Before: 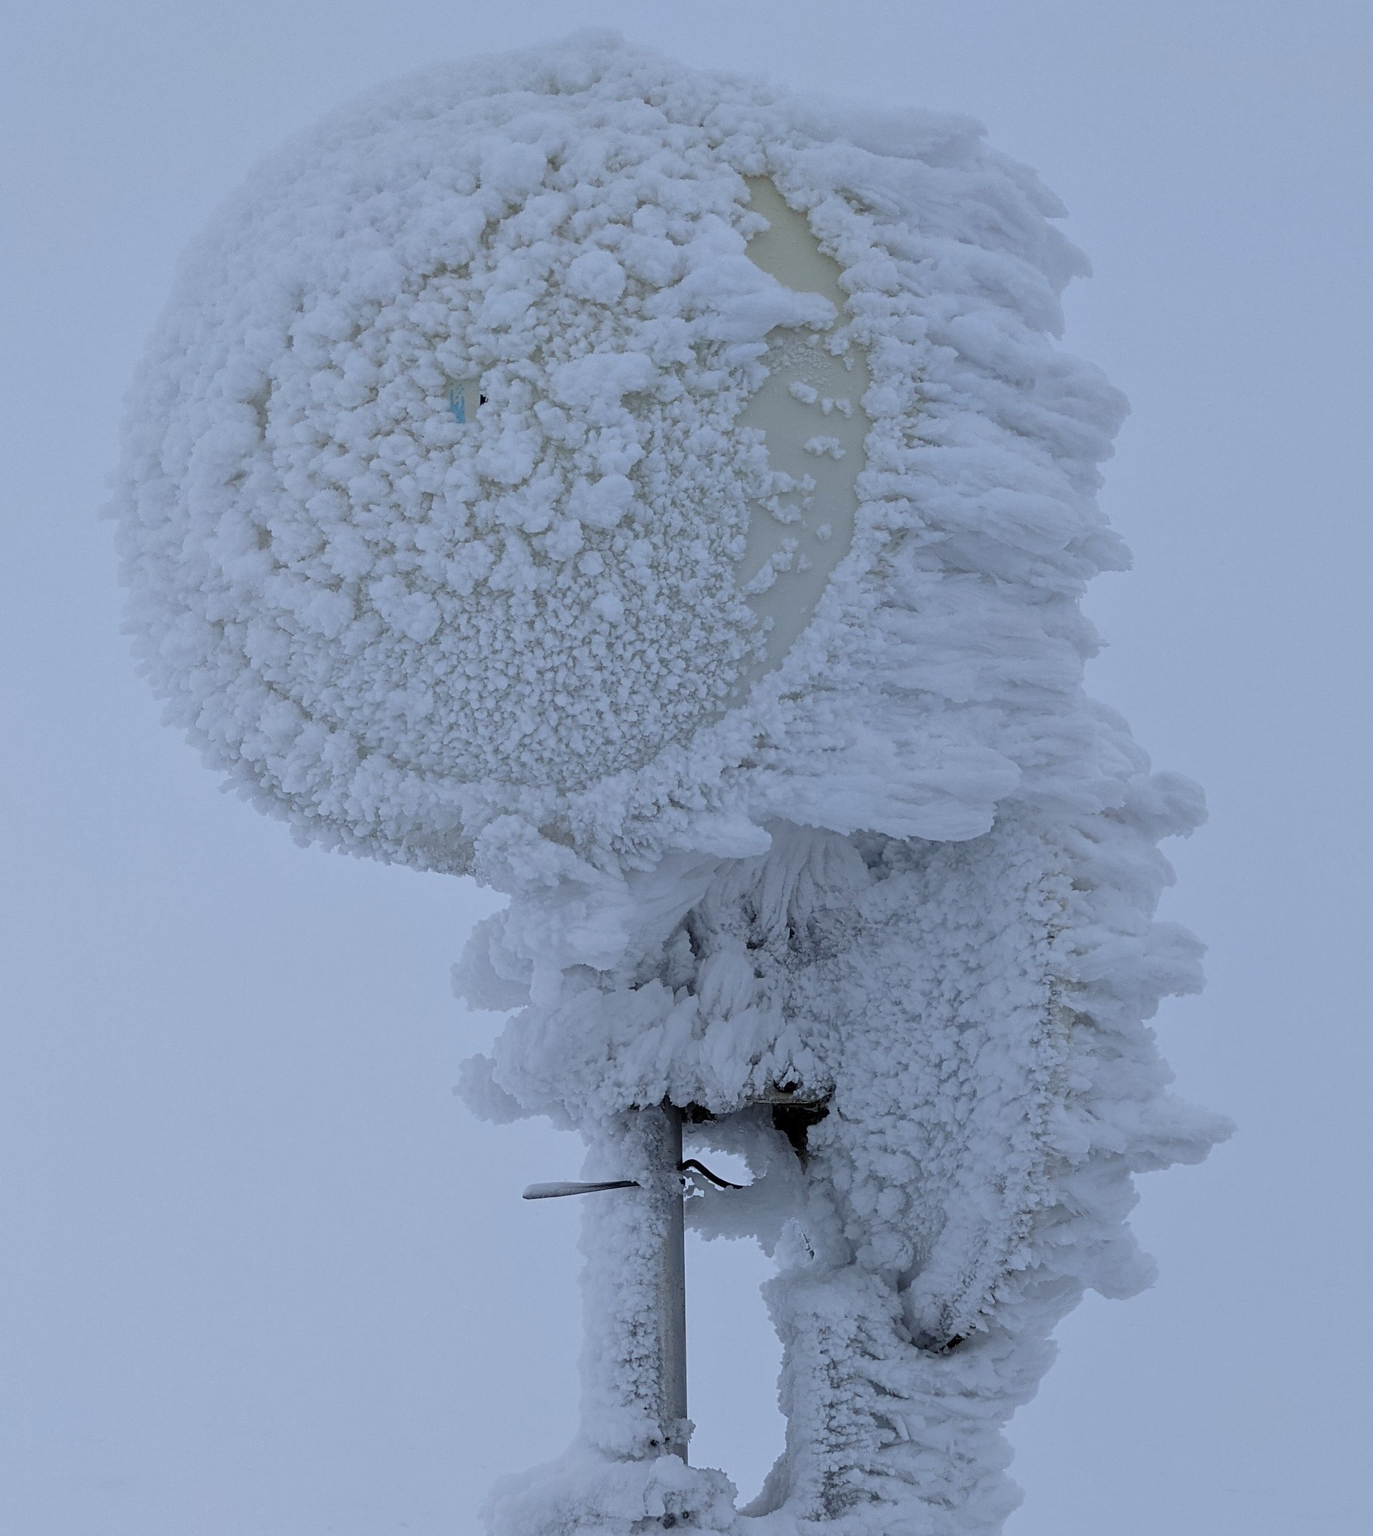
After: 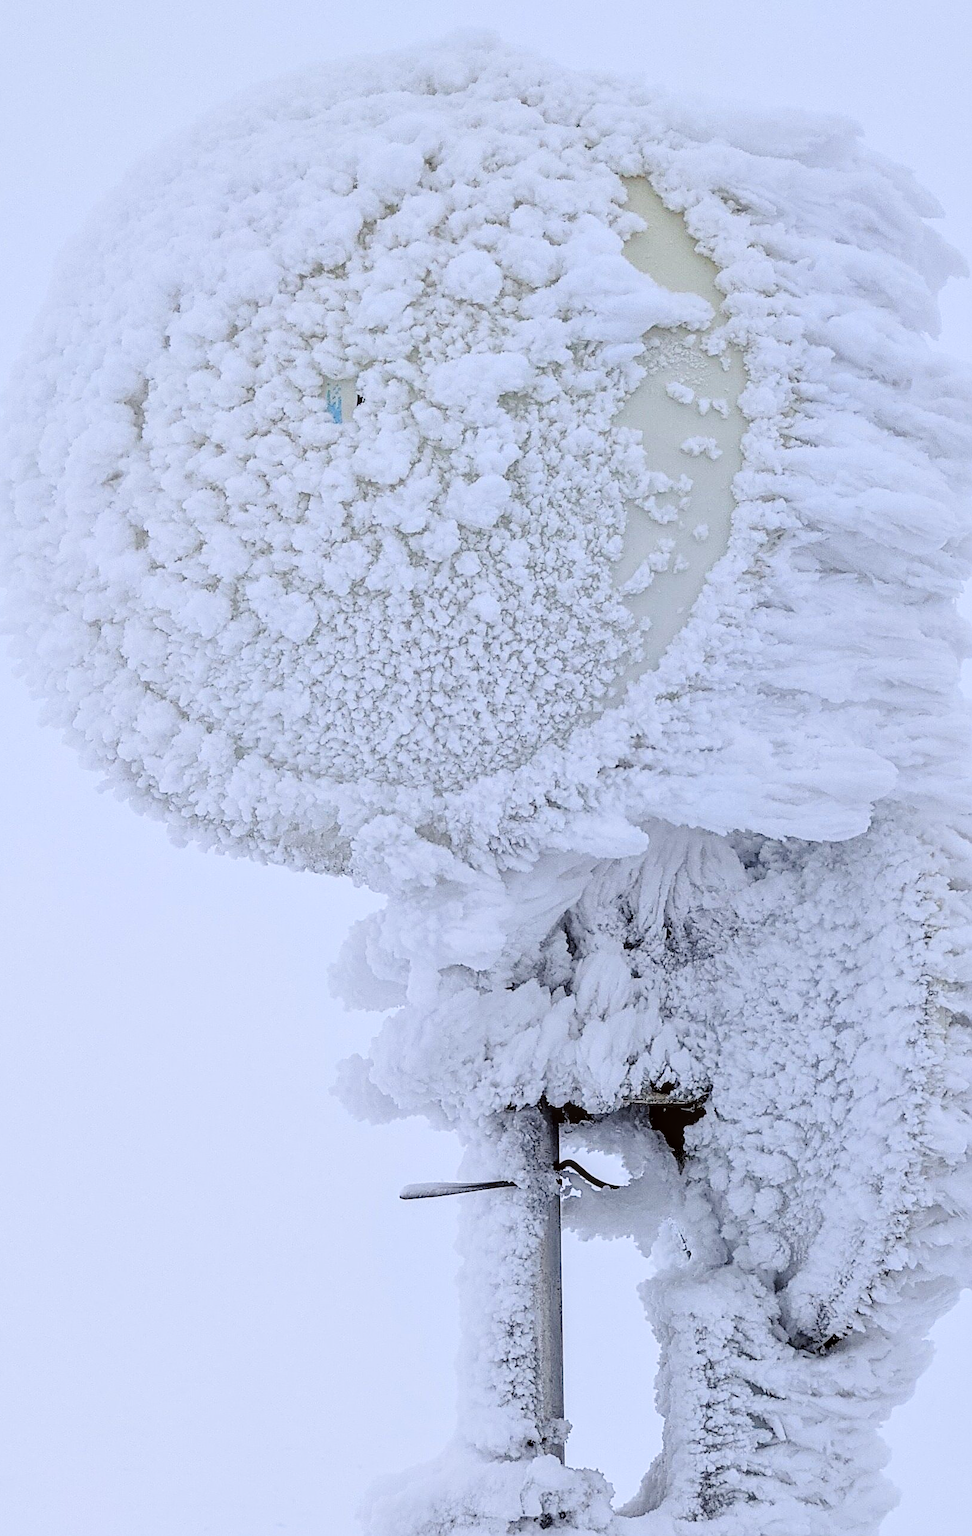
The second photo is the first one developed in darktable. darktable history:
exposure: exposure 0.379 EV, compensate highlight preservation false
sharpen: on, module defaults
crop and rotate: left 9.003%, right 20.166%
filmic rgb: black relative exposure -5.75 EV, white relative exposure 3.39 EV, hardness 3.67, iterations of high-quality reconstruction 10
local contrast: on, module defaults
tone curve: curves: ch0 [(0.003, 0.023) (0.071, 0.052) (0.236, 0.197) (0.466, 0.557) (0.631, 0.764) (0.806, 0.906) (1, 1)]; ch1 [(0, 0) (0.262, 0.227) (0.417, 0.386) (0.469, 0.467) (0.502, 0.51) (0.528, 0.521) (0.573, 0.555) (0.605, 0.621) (0.644, 0.671) (0.686, 0.728) (0.994, 0.987)]; ch2 [(0, 0) (0.262, 0.188) (0.385, 0.353) (0.427, 0.424) (0.495, 0.502) (0.531, 0.555) (0.583, 0.632) (0.644, 0.748) (1, 1)], color space Lab, independent channels, preserve colors none
tone equalizer: -8 EV 0.027 EV, -7 EV -0.028 EV, -6 EV 0.014 EV, -5 EV 0.038 EV, -4 EV 0.247 EV, -3 EV 0.612 EV, -2 EV 0.578 EV, -1 EV 0.204 EV, +0 EV 0.055 EV
